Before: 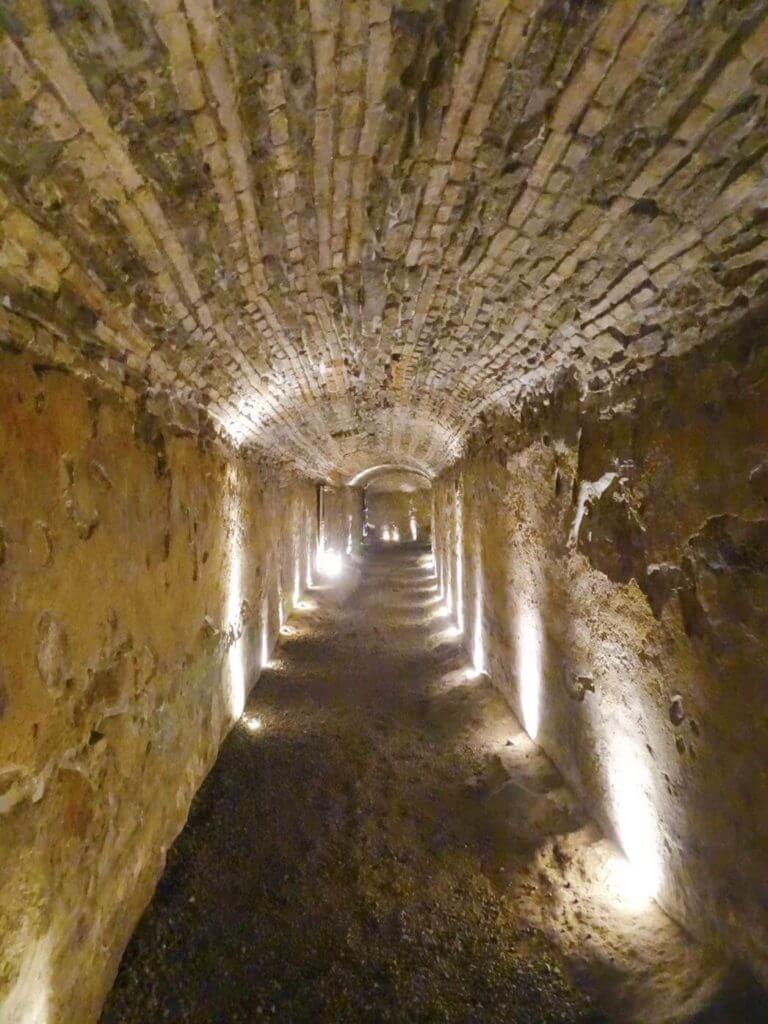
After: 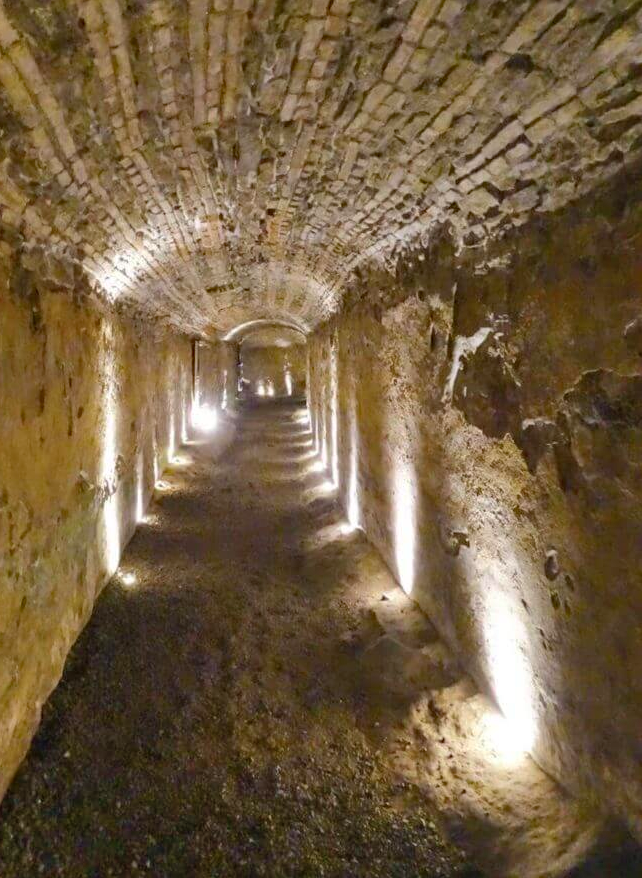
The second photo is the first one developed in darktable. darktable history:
shadows and highlights: soften with gaussian
haze removal: strength 0.29, distance 0.25, compatibility mode true, adaptive false
crop: left 16.315%, top 14.246%
